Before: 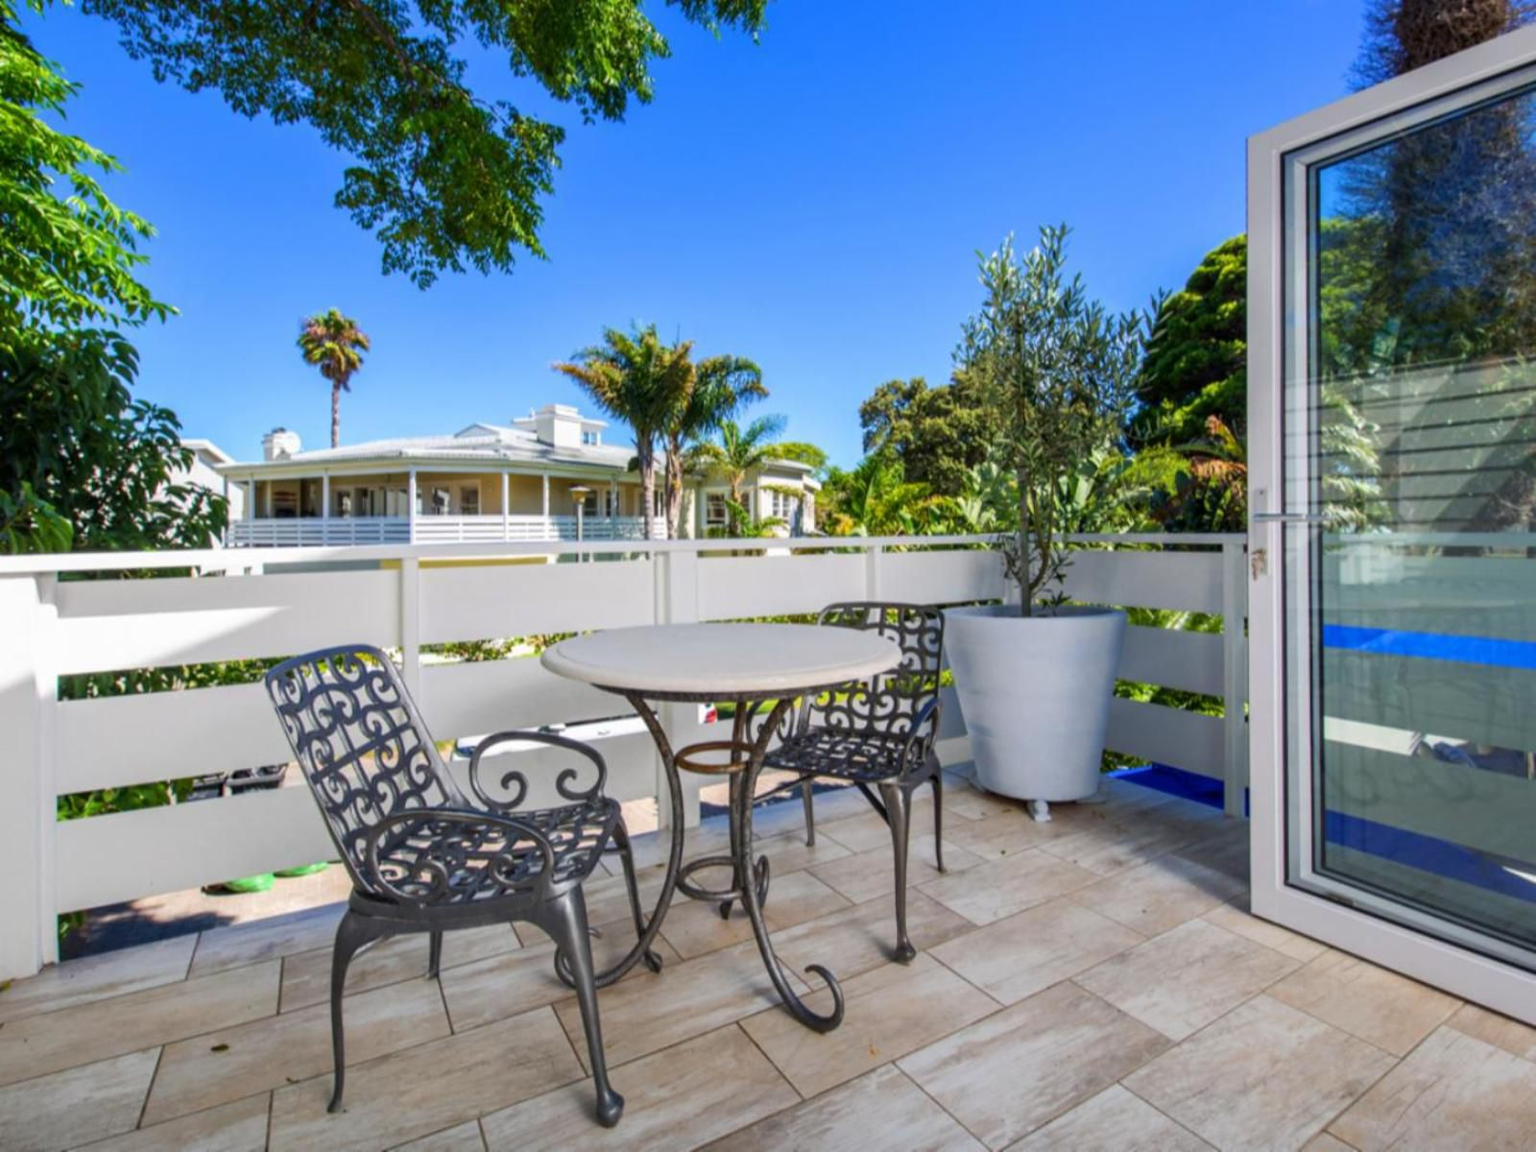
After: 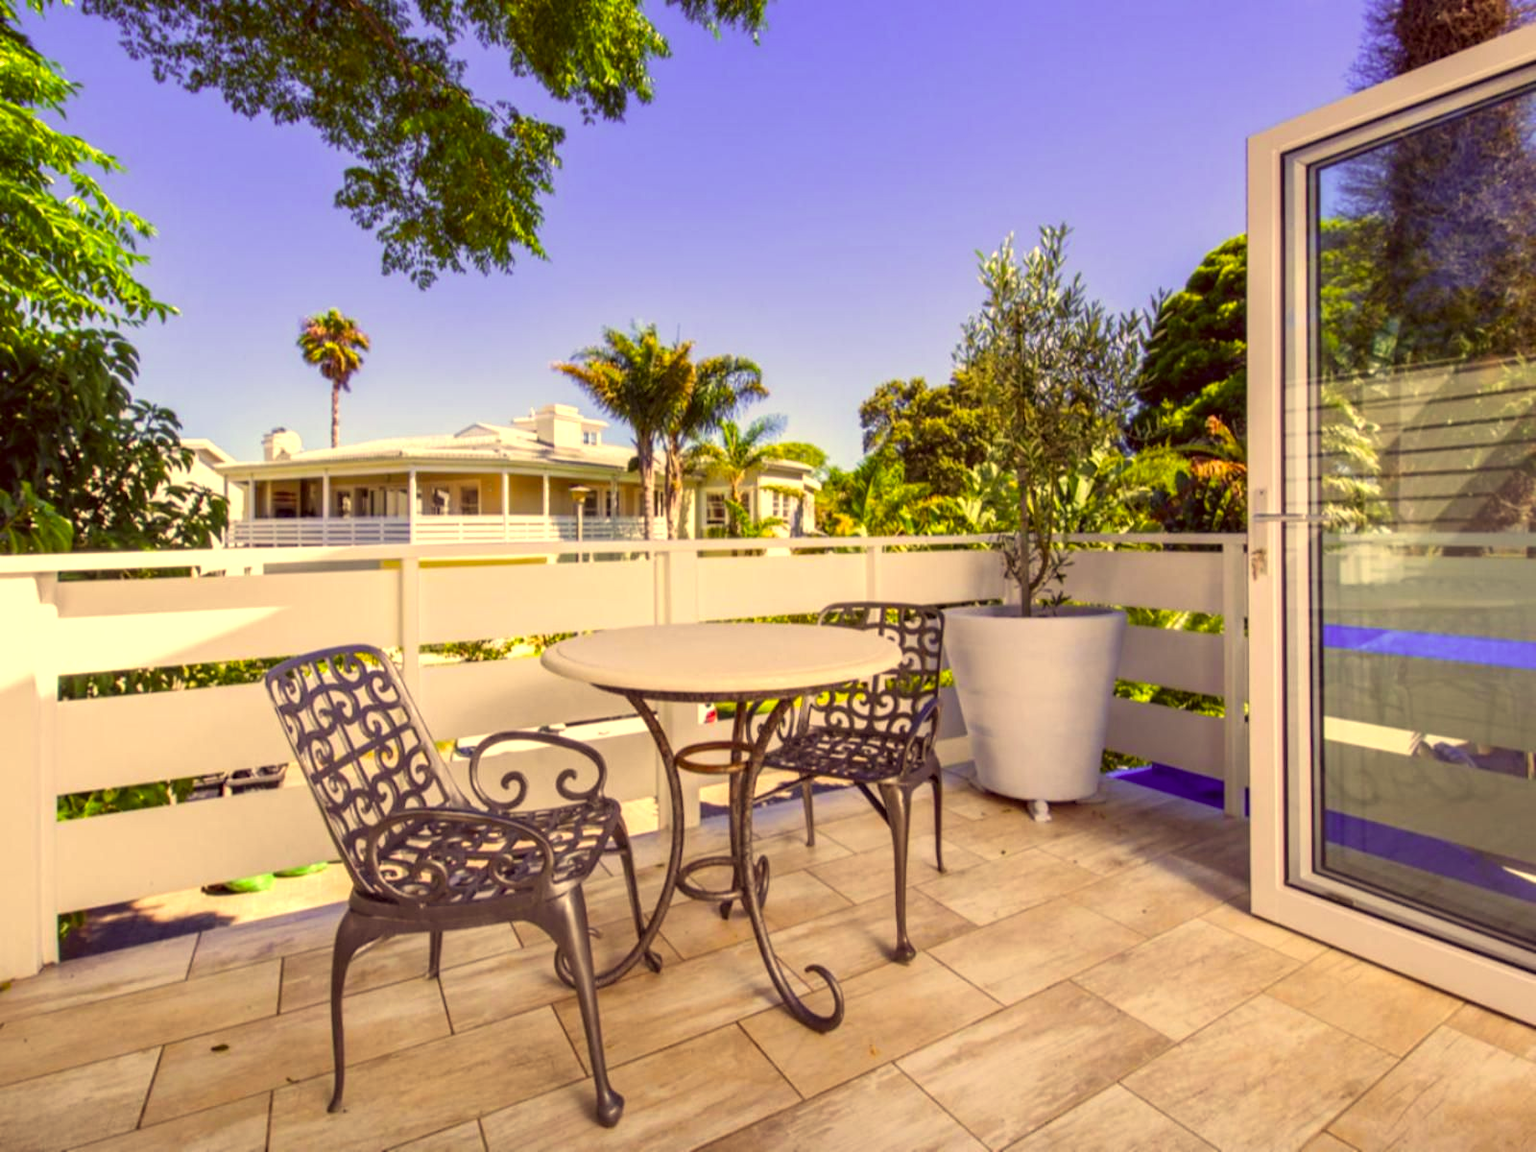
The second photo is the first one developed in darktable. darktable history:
color correction: highlights a* 9.77, highlights b* 38.59, shadows a* 14.32, shadows b* 3.44
exposure: exposure 0.377 EV, compensate highlight preservation false
